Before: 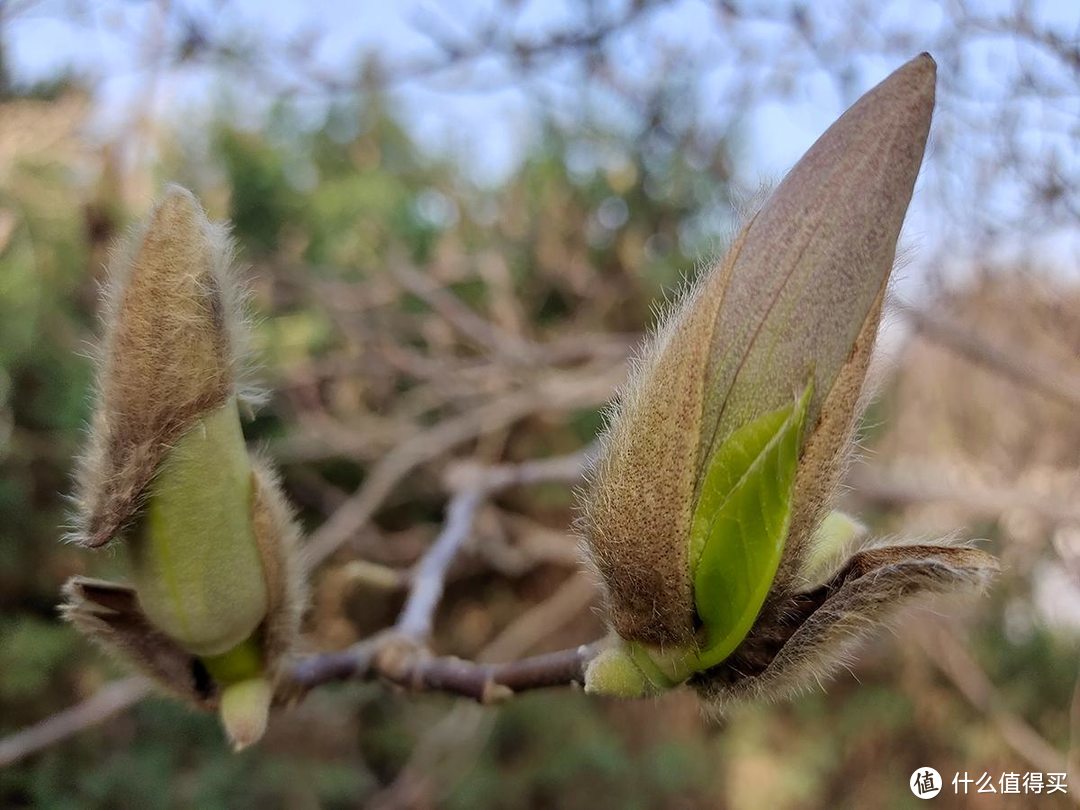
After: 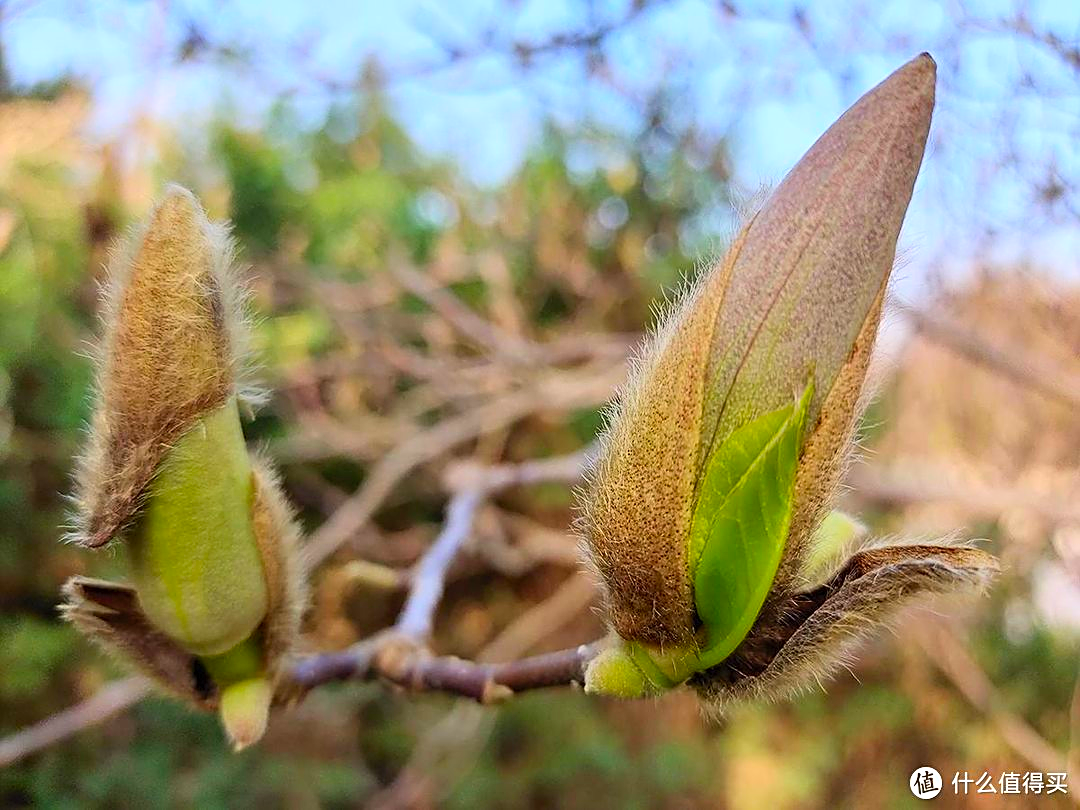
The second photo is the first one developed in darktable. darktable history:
contrast brightness saturation: contrast 0.2, brightness 0.2, saturation 0.8
sharpen: on, module defaults
